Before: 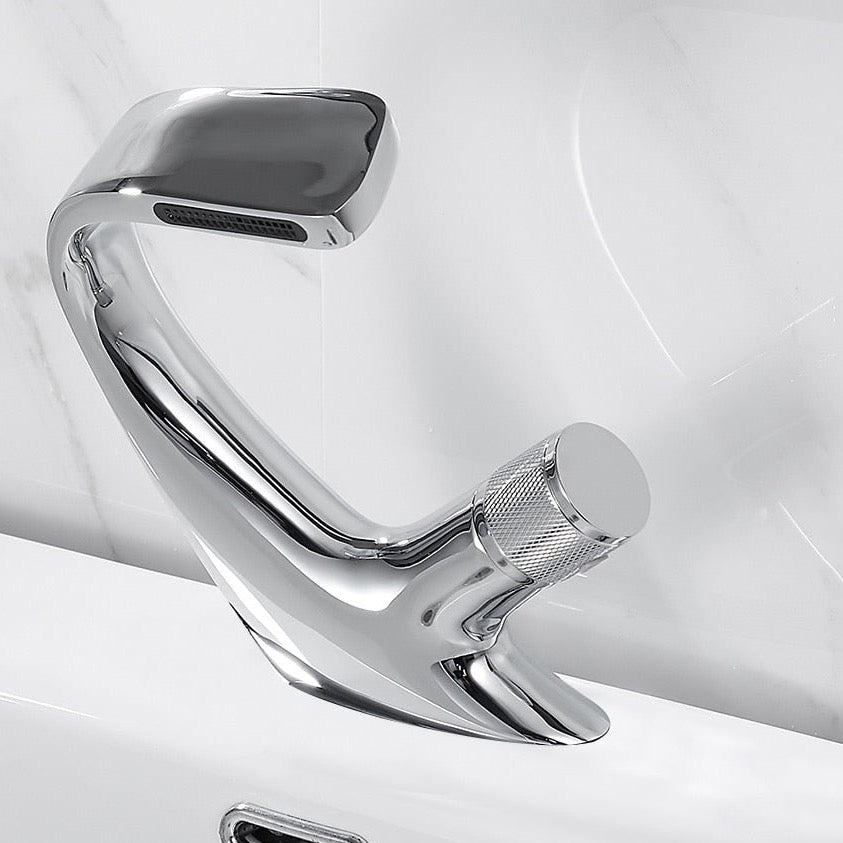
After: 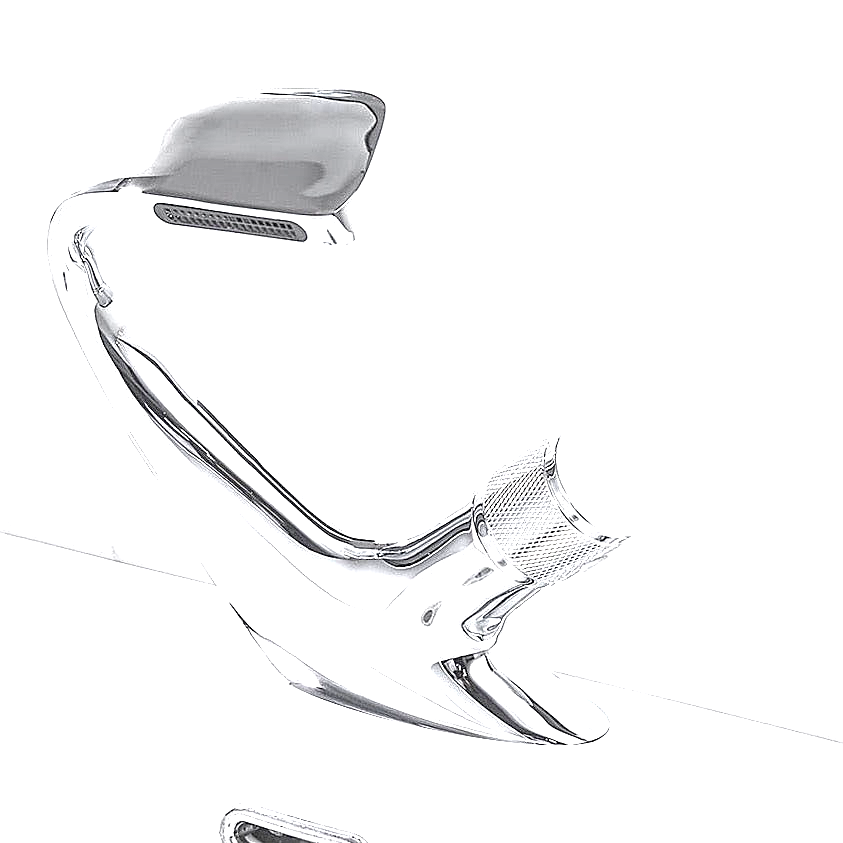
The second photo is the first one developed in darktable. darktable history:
exposure: black level correction 0, exposure 1.7 EV, compensate exposure bias true, compensate highlight preservation false
local contrast: on, module defaults
sharpen: on, module defaults
